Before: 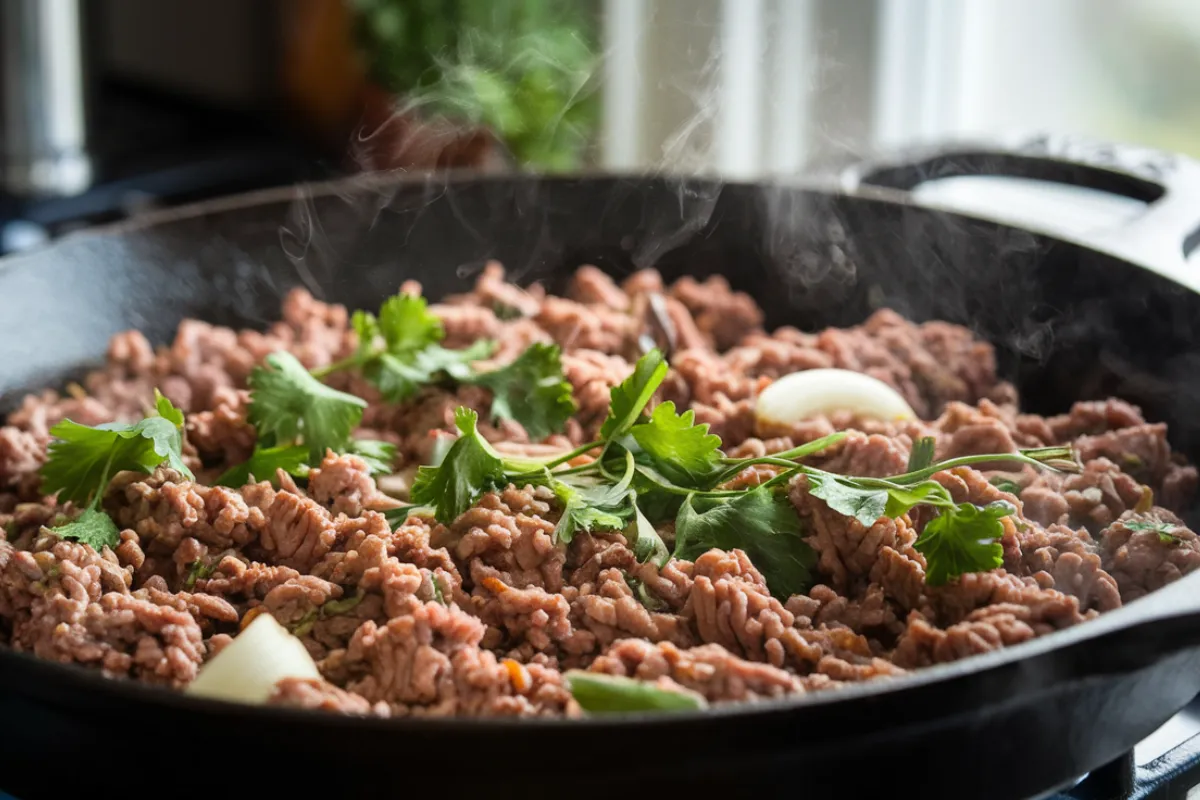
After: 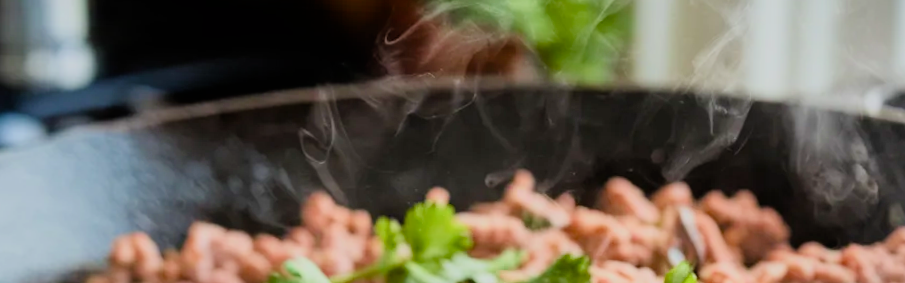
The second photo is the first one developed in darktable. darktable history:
crop: left 0.579%, top 7.627%, right 23.167%, bottom 54.275%
color balance rgb: perceptual saturation grading › global saturation 20%, perceptual saturation grading › highlights -25%, perceptual saturation grading › shadows 25%
exposure: exposure 0.4 EV, compensate highlight preservation false
velvia: strength 15%
filmic rgb: black relative exposure -7.15 EV, white relative exposure 5.36 EV, hardness 3.02, color science v6 (2022)
rotate and perspective: rotation 0.679°, lens shift (horizontal) 0.136, crop left 0.009, crop right 0.991, crop top 0.078, crop bottom 0.95
